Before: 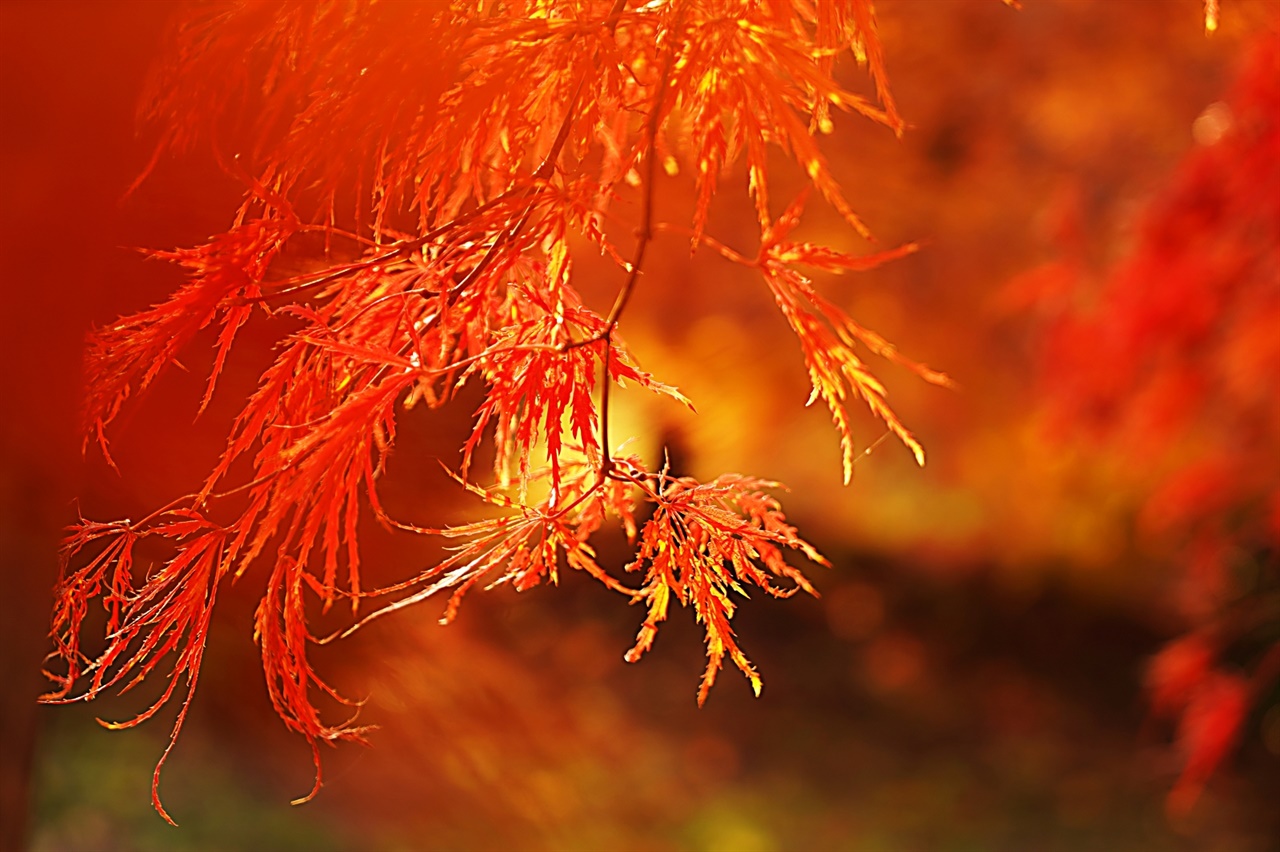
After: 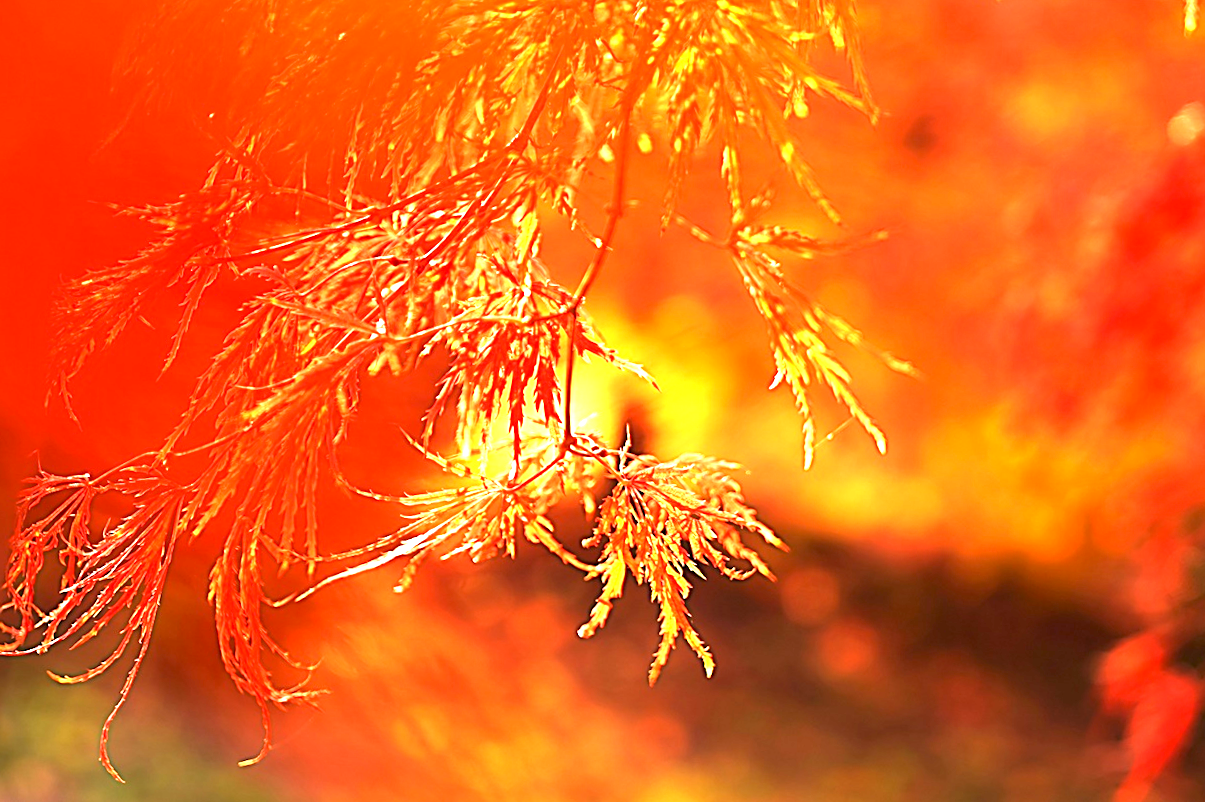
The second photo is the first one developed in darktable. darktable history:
crop and rotate: angle -2.38°
white balance: red 1.05, blue 1.072
exposure: black level correction 0.001, exposure 1.822 EV, compensate exposure bias true, compensate highlight preservation false
